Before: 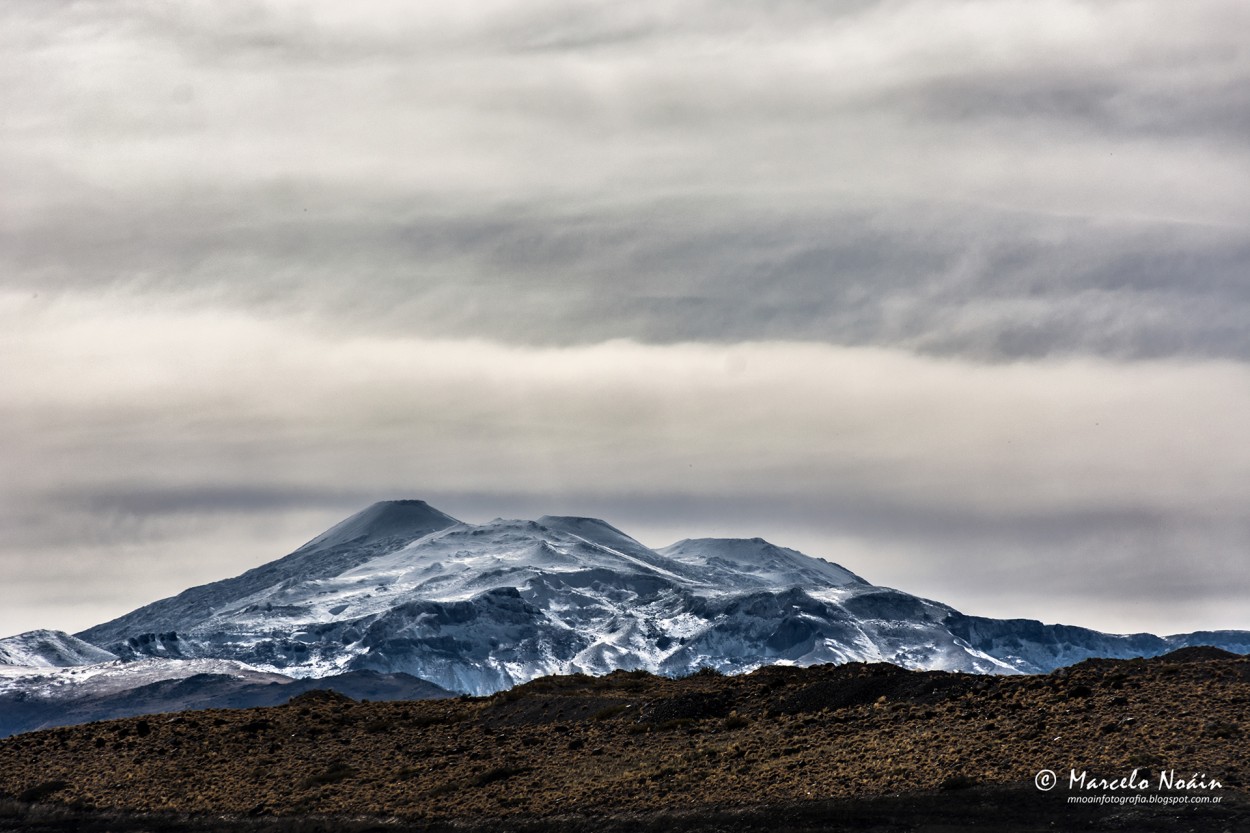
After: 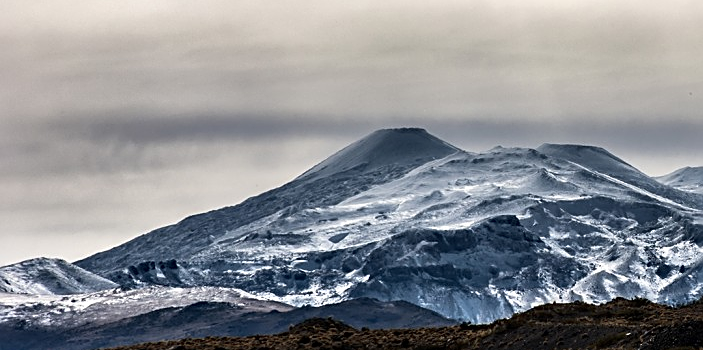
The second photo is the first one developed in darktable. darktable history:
sharpen: on, module defaults
crop: top 44.679%, right 43.723%, bottom 13.189%
local contrast: mode bilateral grid, contrast 20, coarseness 50, detail 120%, midtone range 0.2
